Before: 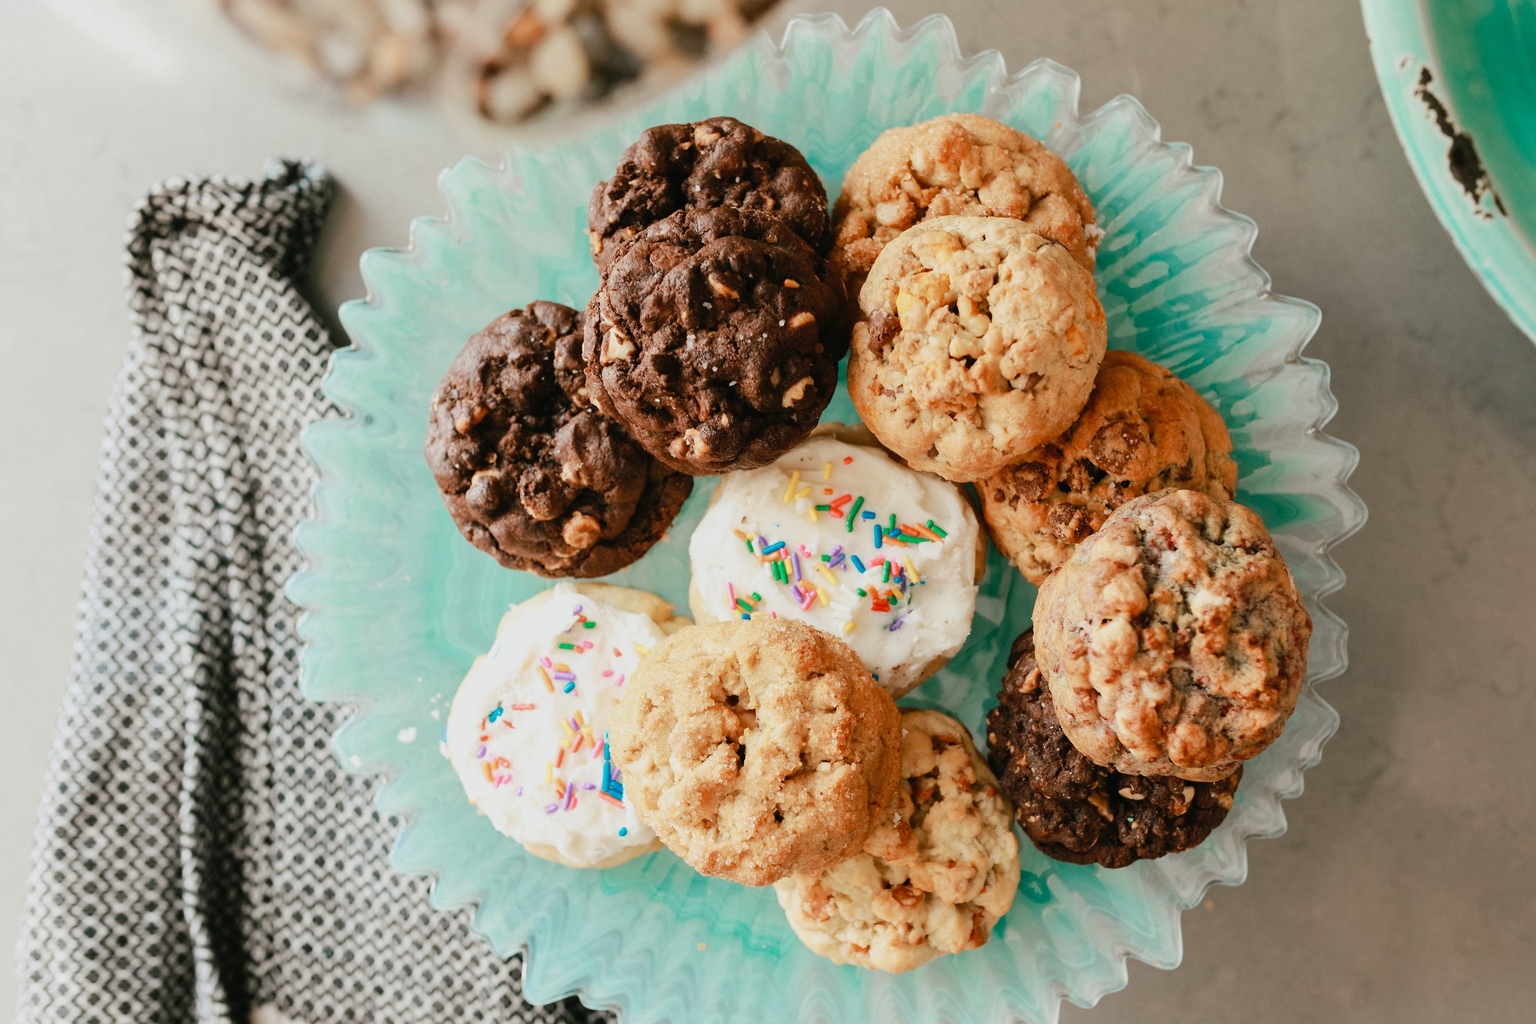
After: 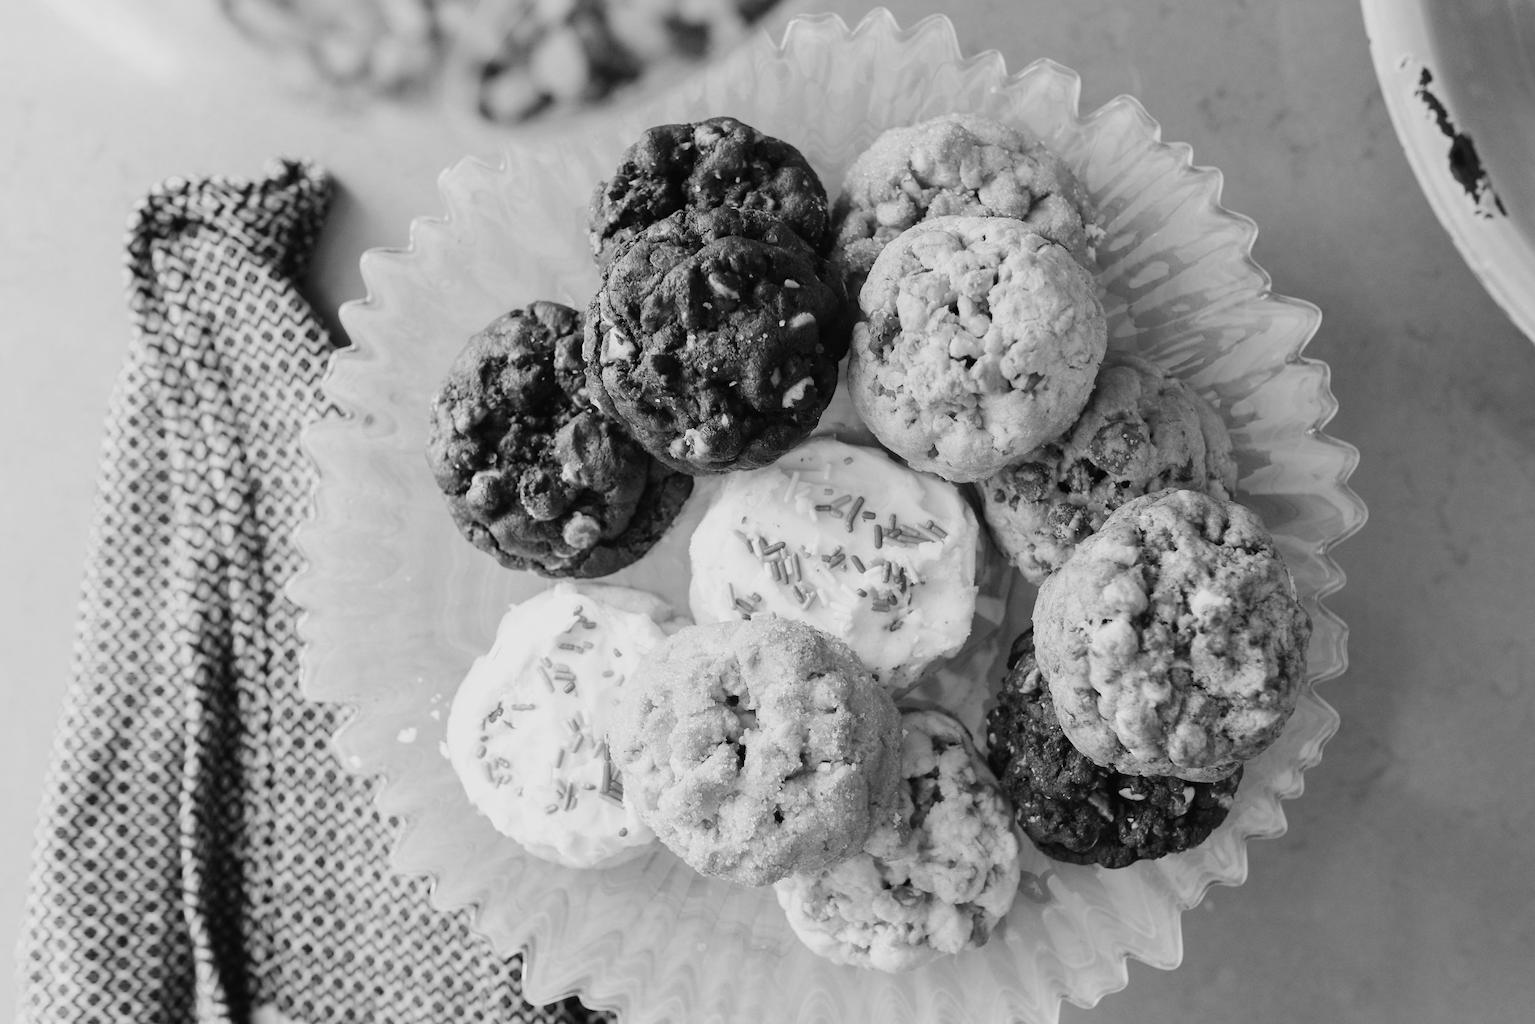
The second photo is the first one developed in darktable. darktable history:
color calibration: output gray [0.714, 0.278, 0, 0], x 0.381, y 0.391, temperature 4088.36 K
